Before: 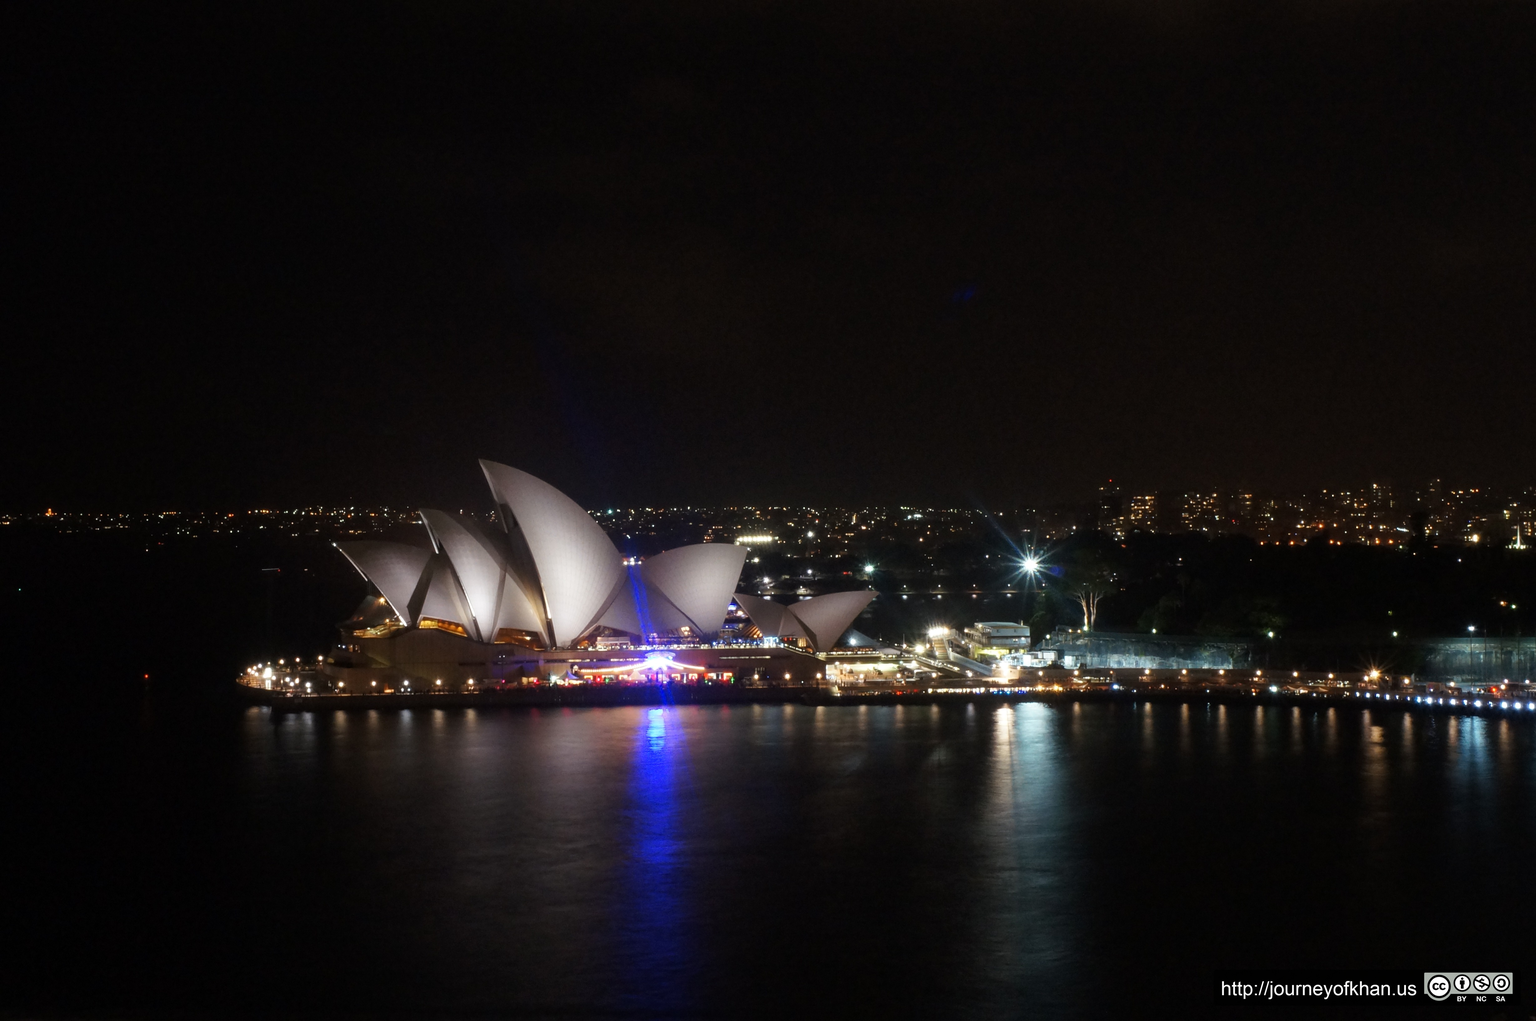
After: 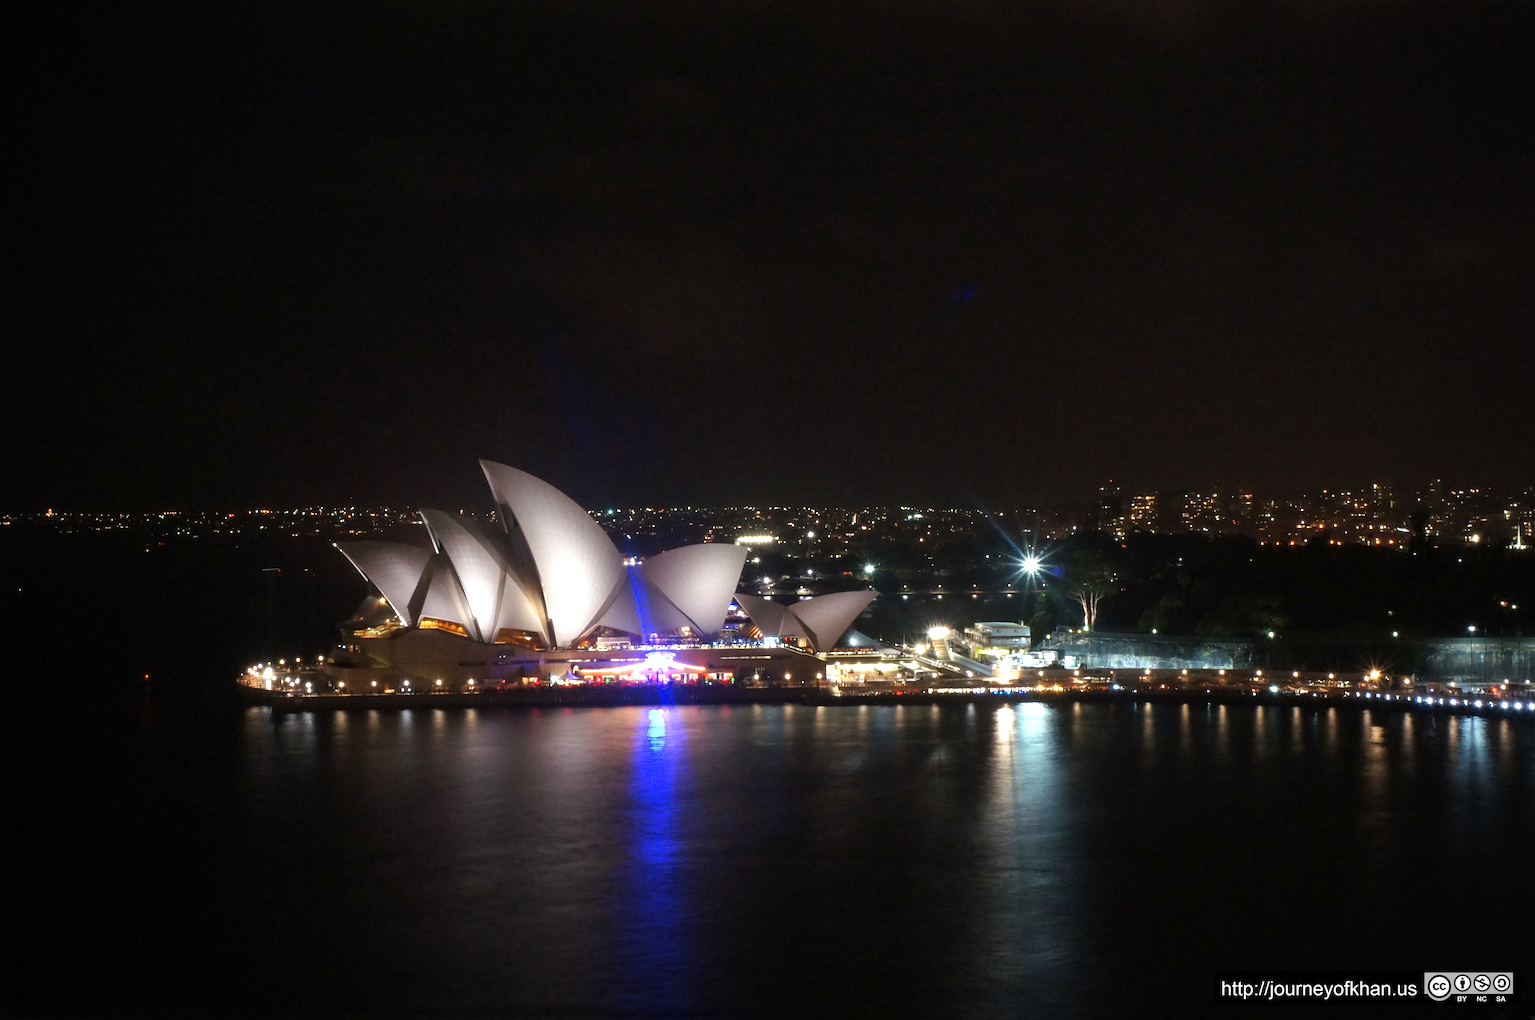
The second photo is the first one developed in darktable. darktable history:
vignetting: unbound false
exposure: exposure 0.611 EV, compensate exposure bias true, compensate highlight preservation false
